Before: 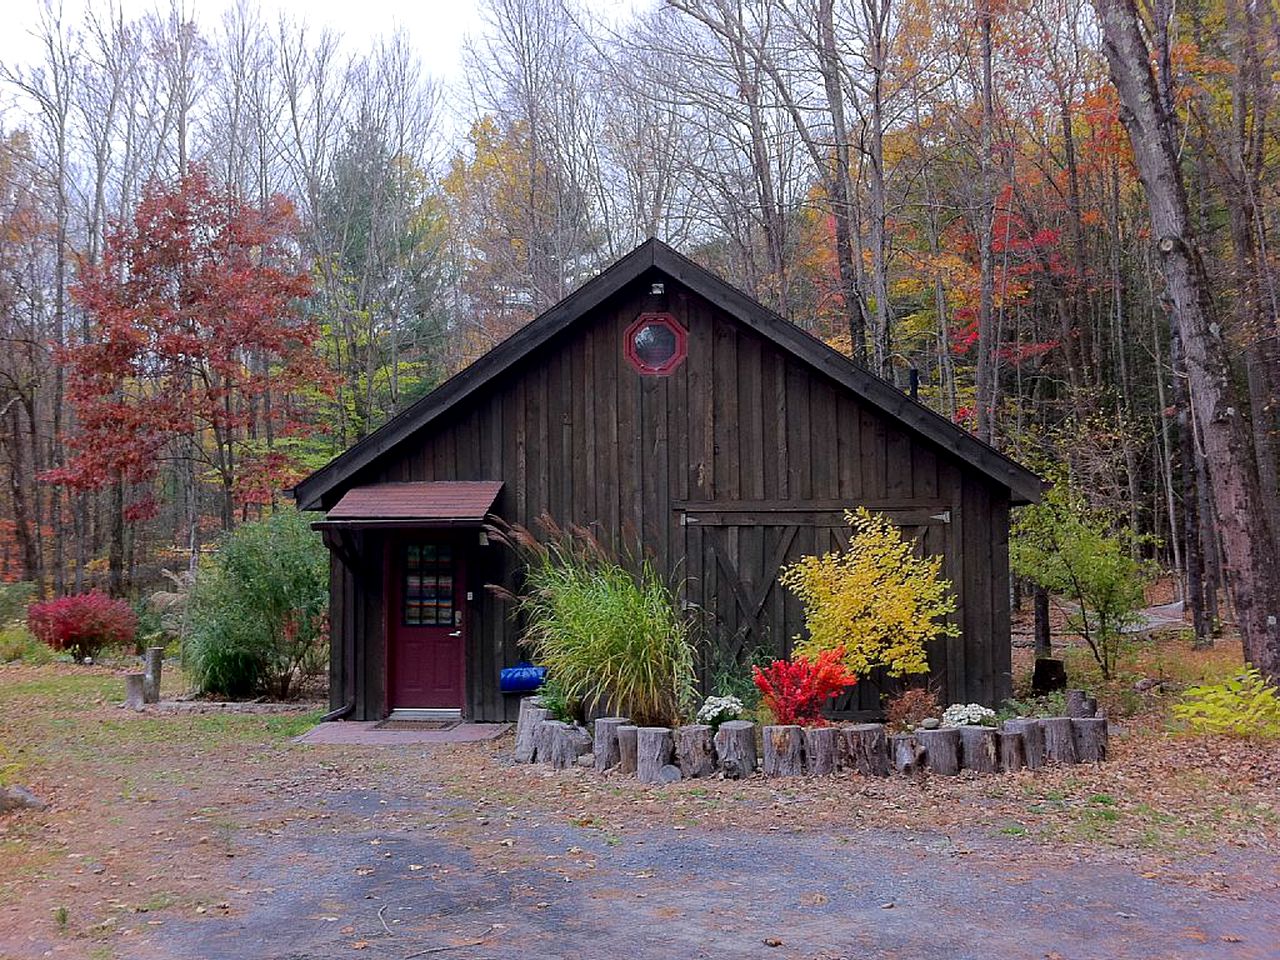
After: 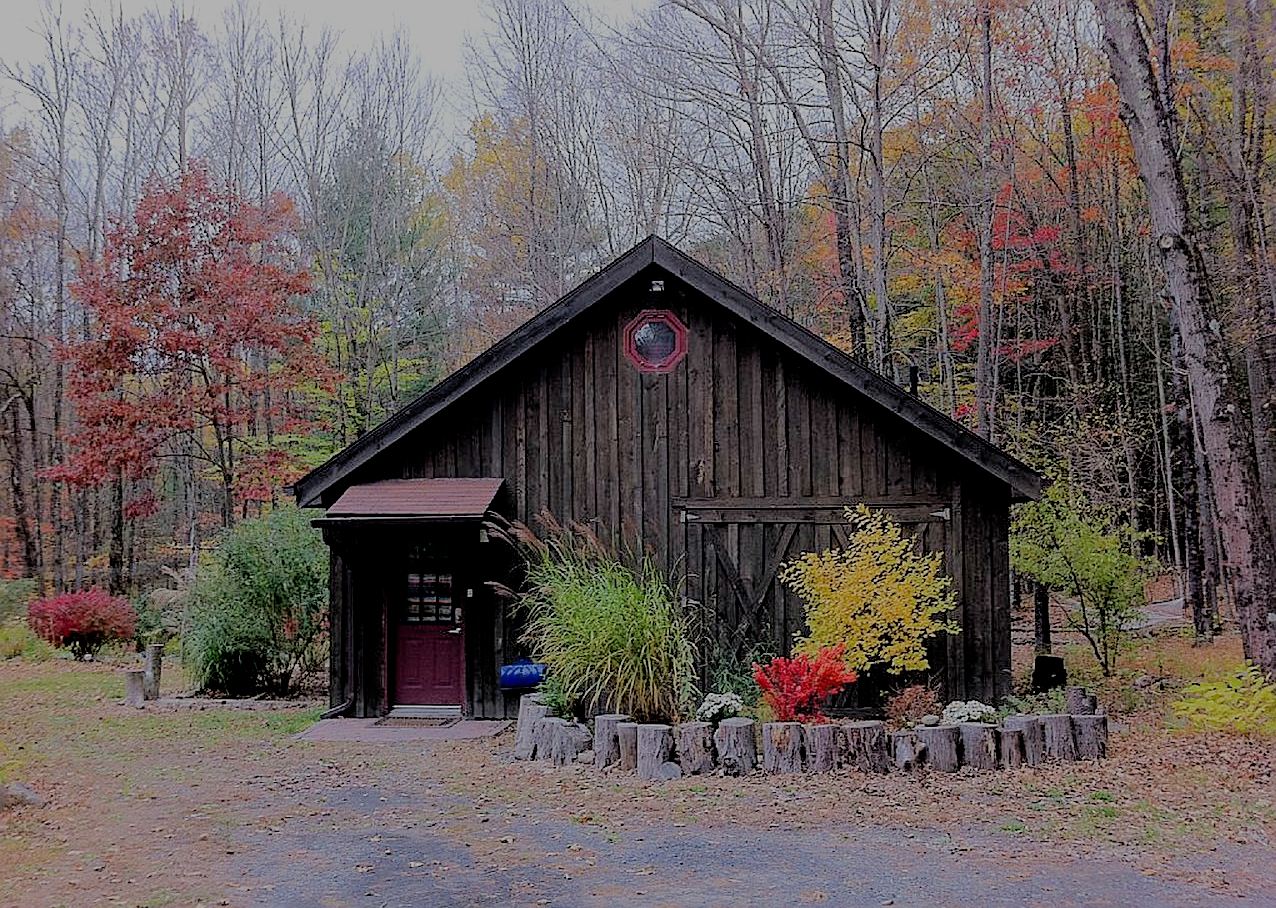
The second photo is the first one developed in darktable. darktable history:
crop: top 0.382%, right 0.265%, bottom 5.026%
filmic rgb: black relative exposure -4.43 EV, white relative exposure 6.52 EV, threshold 5.94 EV, hardness 1.85, contrast 0.507, enable highlight reconstruction true
sharpen: on, module defaults
